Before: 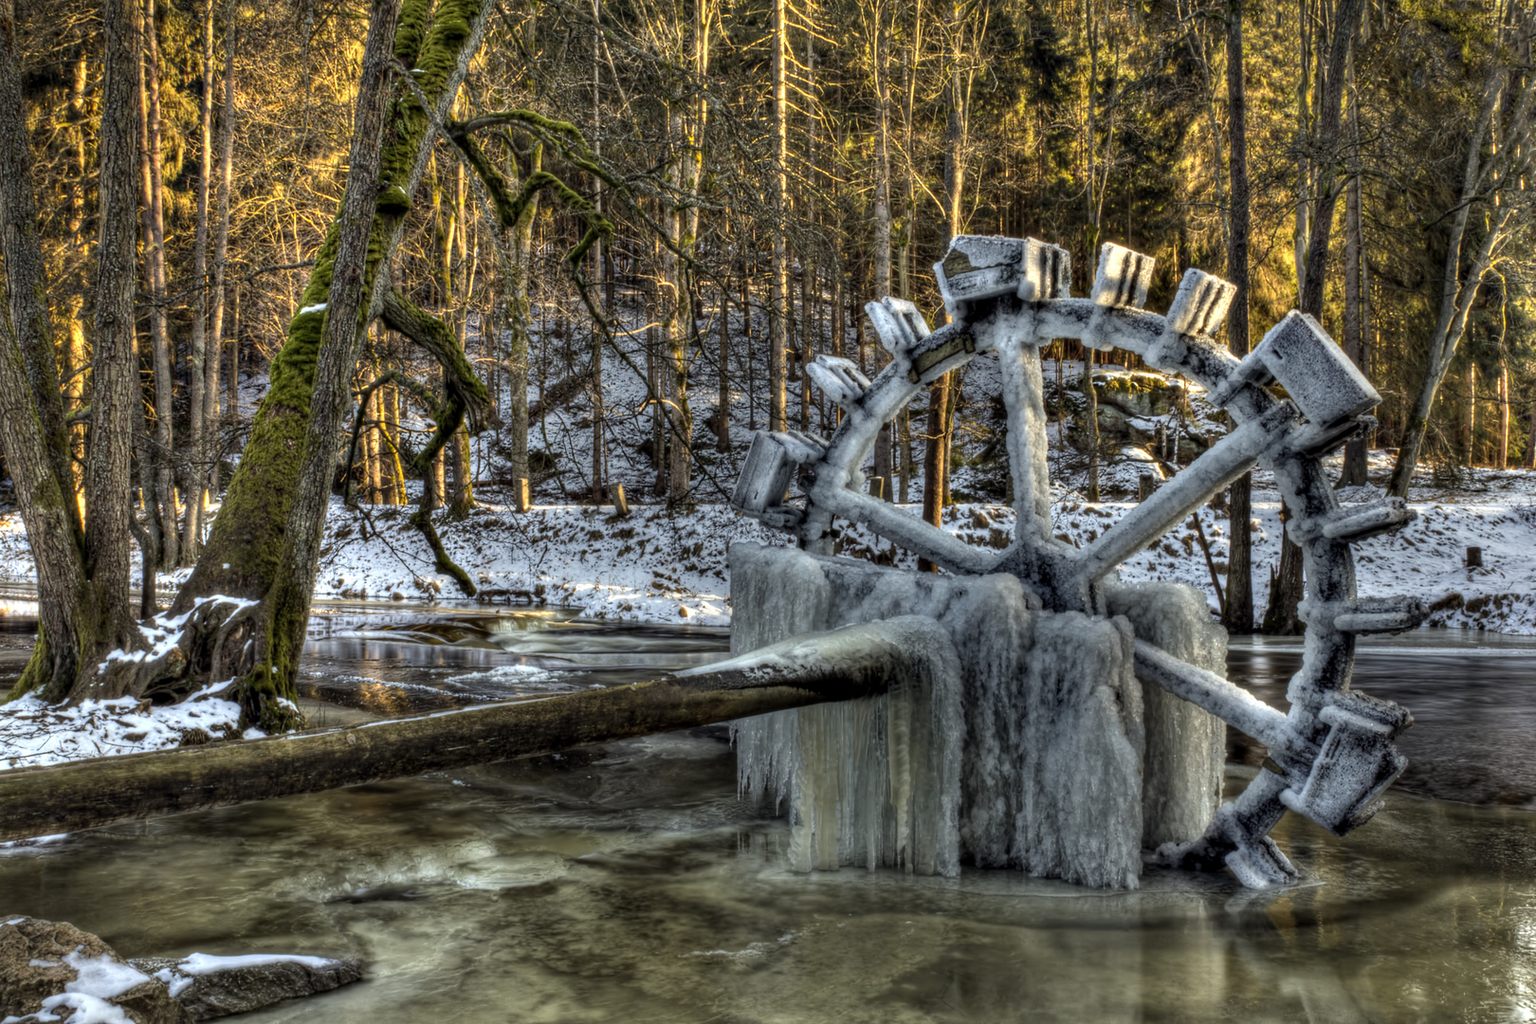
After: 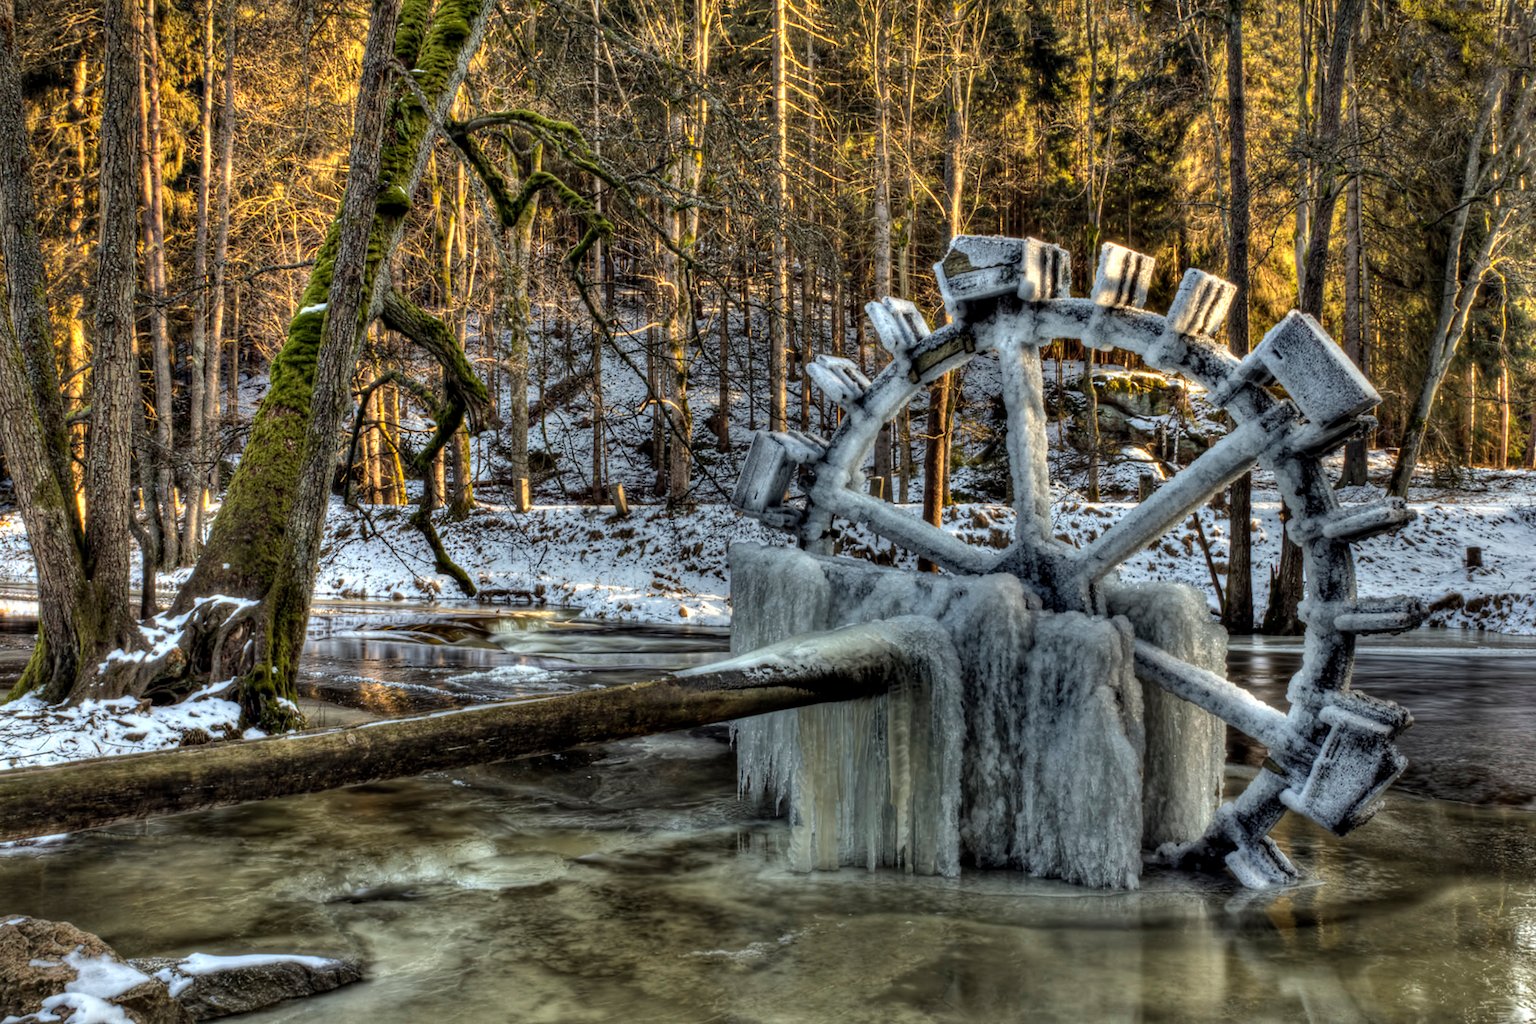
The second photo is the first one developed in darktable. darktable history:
shadows and highlights: shadows 51.81, highlights -28.59, soften with gaussian
